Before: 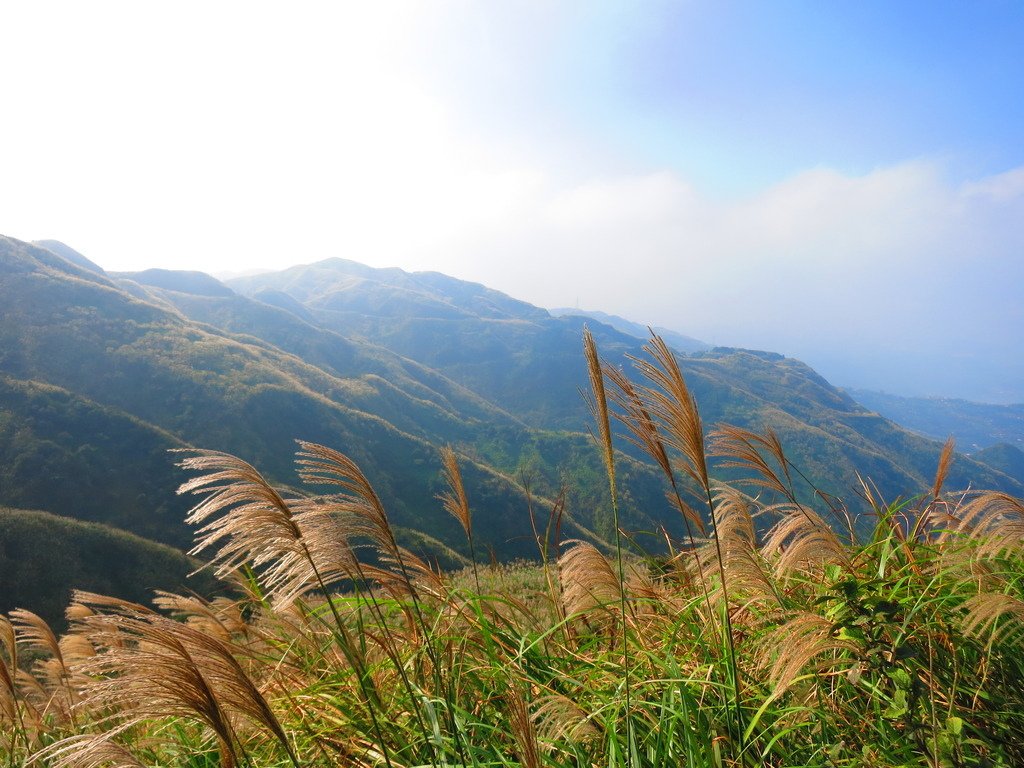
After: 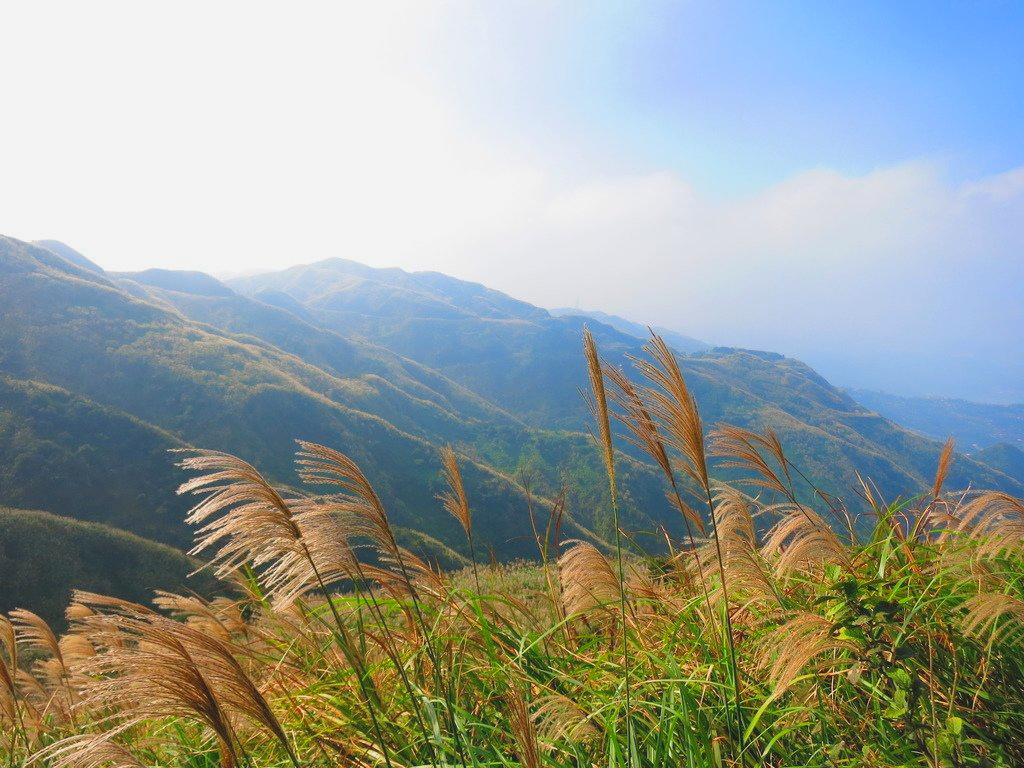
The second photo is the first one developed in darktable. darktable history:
contrast brightness saturation: contrast -0.092, brightness 0.052, saturation 0.079
